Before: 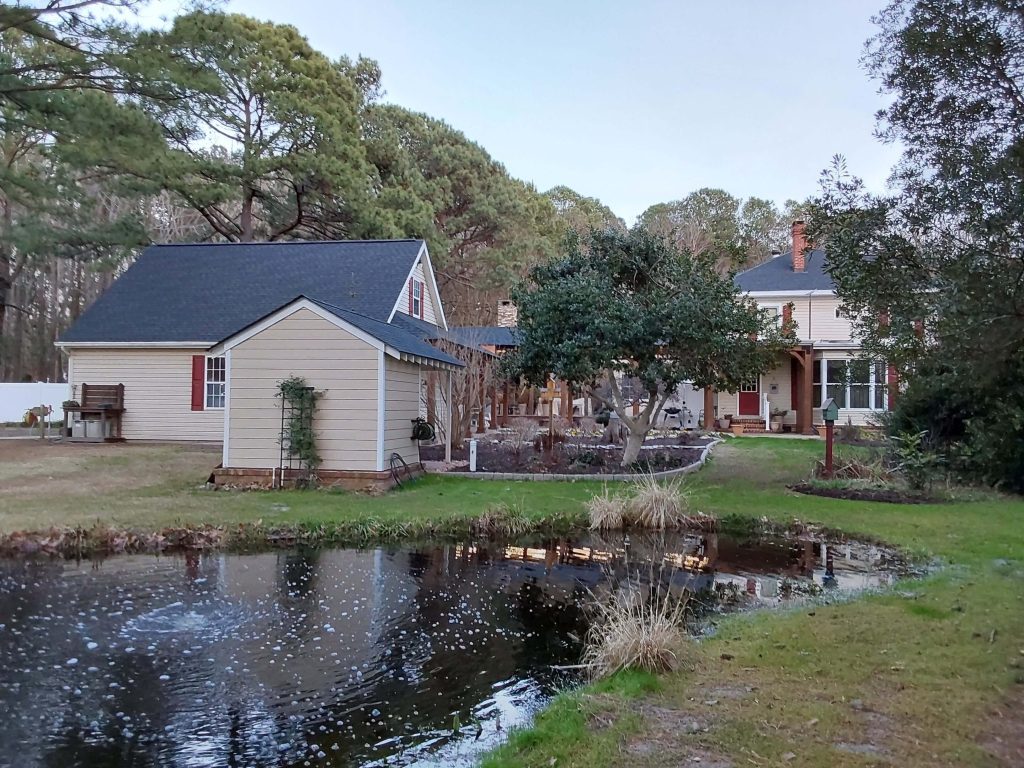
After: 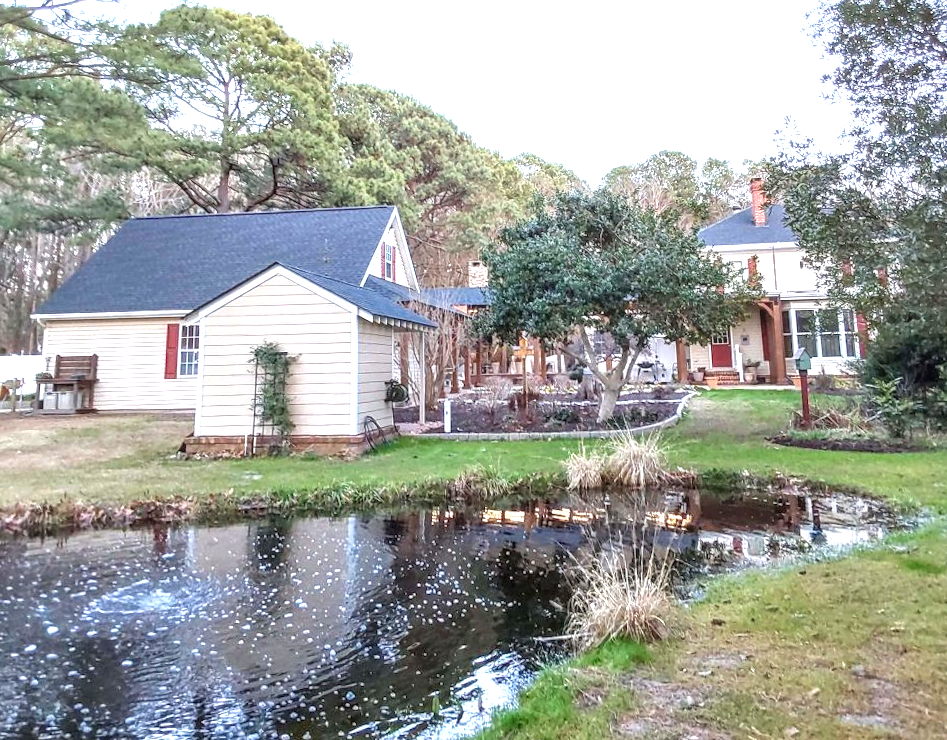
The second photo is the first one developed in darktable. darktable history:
local contrast: highlights 0%, shadows 0%, detail 133%
rotate and perspective: rotation -1.68°, lens shift (vertical) -0.146, crop left 0.049, crop right 0.912, crop top 0.032, crop bottom 0.96
exposure: black level correction 0, exposure 1.3 EV, compensate exposure bias true, compensate highlight preservation false
